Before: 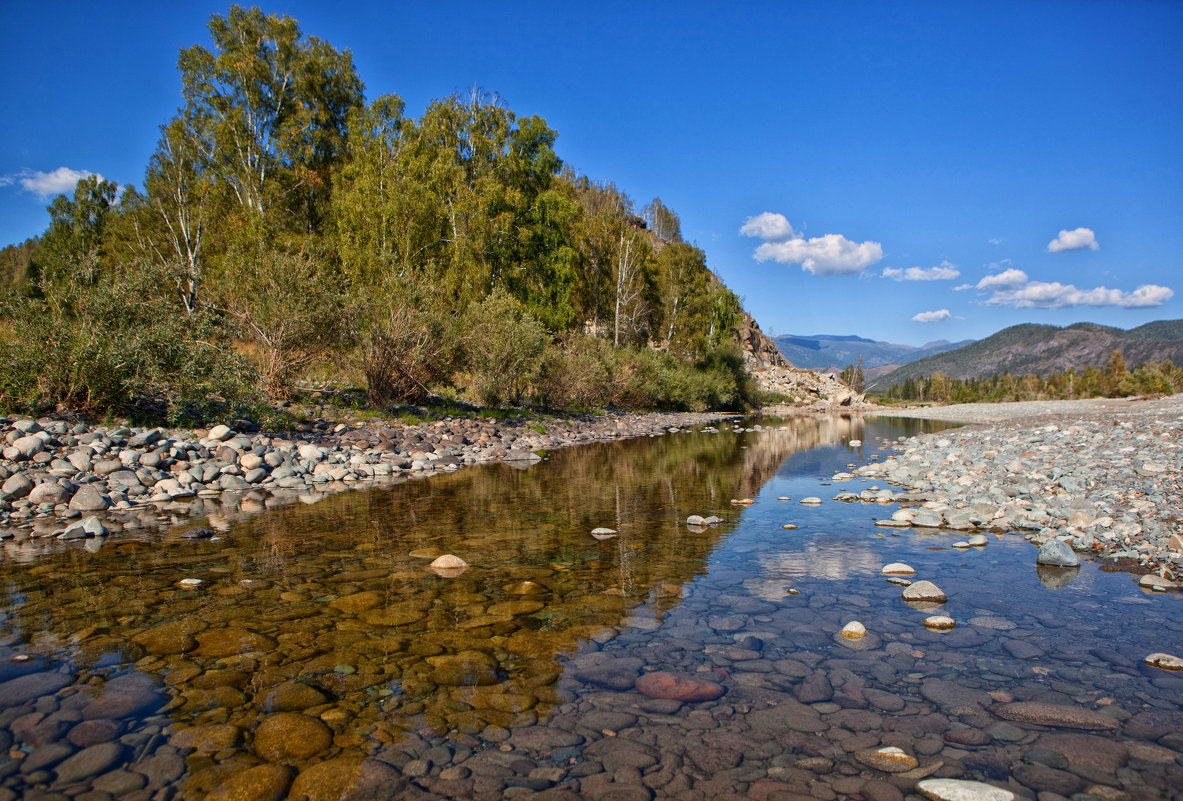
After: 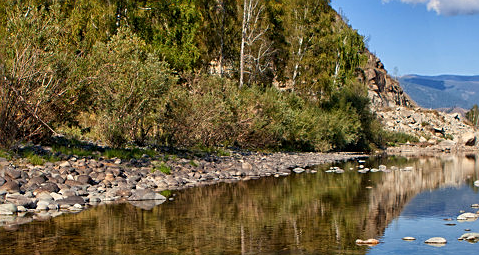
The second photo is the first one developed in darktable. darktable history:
crop: left 31.744%, top 32.464%, right 27.72%, bottom 35.69%
sharpen: on, module defaults
color correction: highlights b* 2.92
shadows and highlights: radius 336.69, shadows 28.29, highlights color adjustment 56.2%, soften with gaussian
